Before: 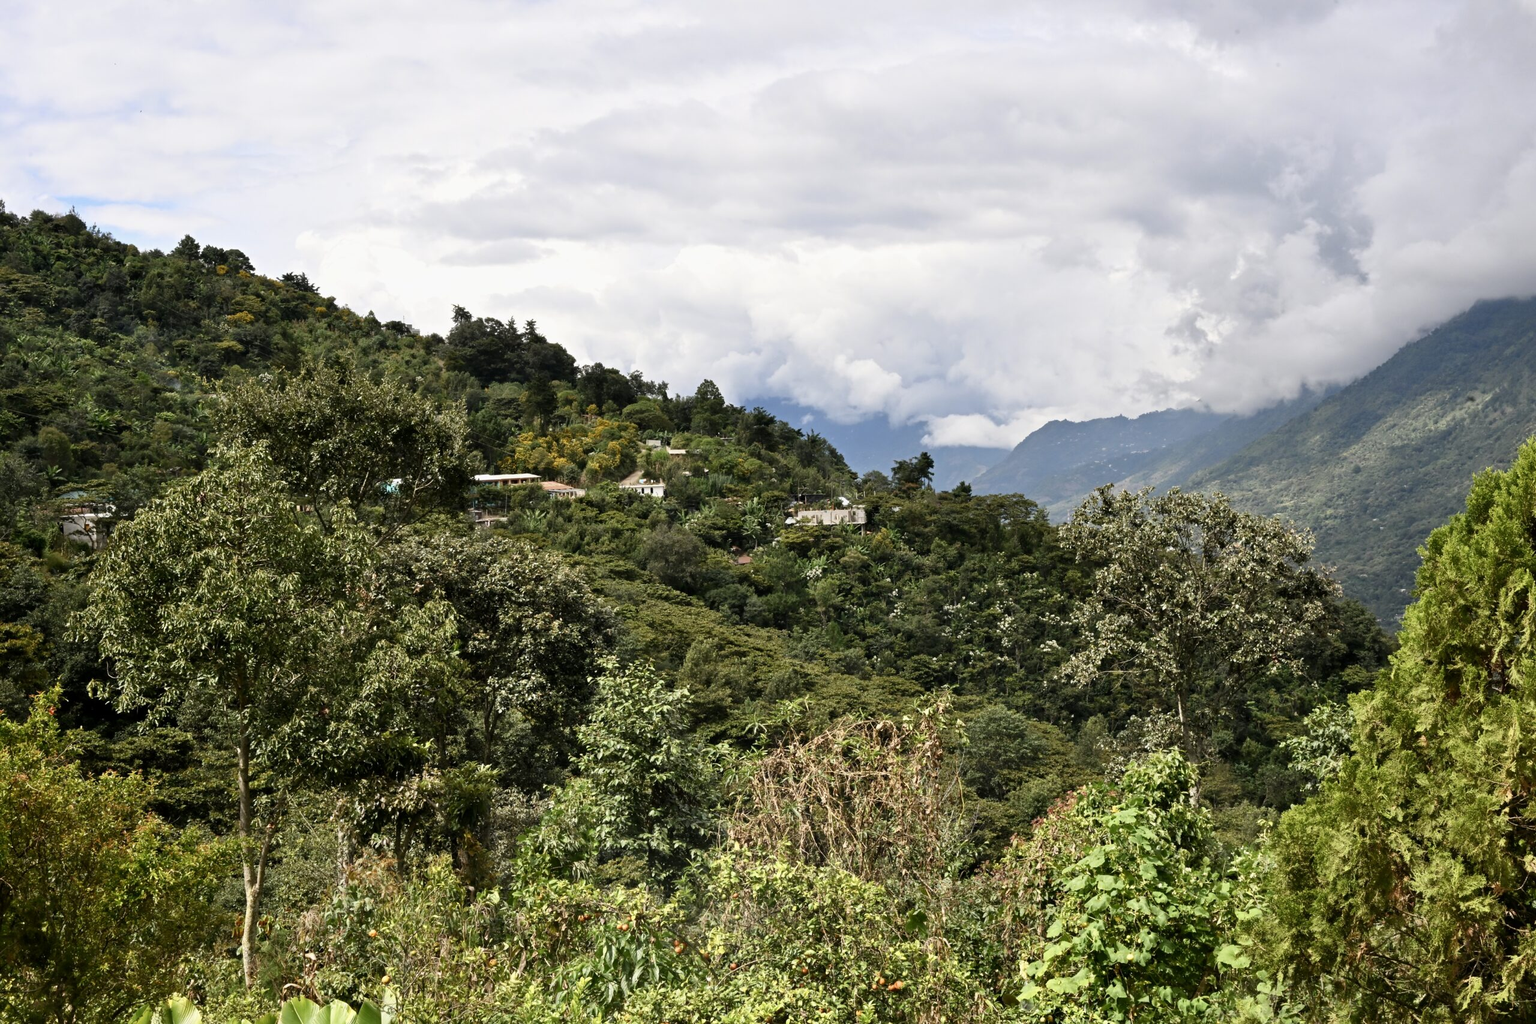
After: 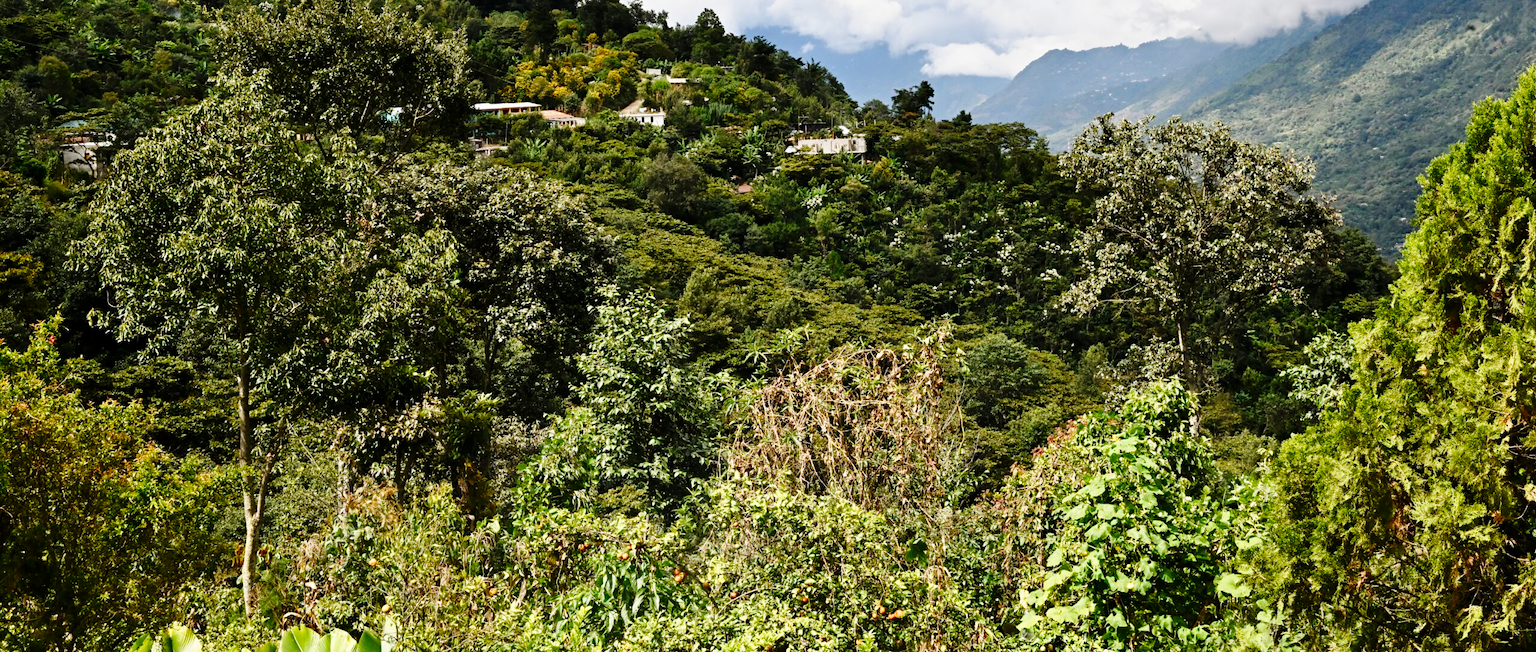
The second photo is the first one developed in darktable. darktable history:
base curve: curves: ch0 [(0, 0) (0.036, 0.025) (0.121, 0.166) (0.206, 0.329) (0.605, 0.79) (1, 1)], preserve colors none
tone equalizer: on, module defaults
crop and rotate: top 36.316%
contrast brightness saturation: contrast 0.03, brightness -0.036
